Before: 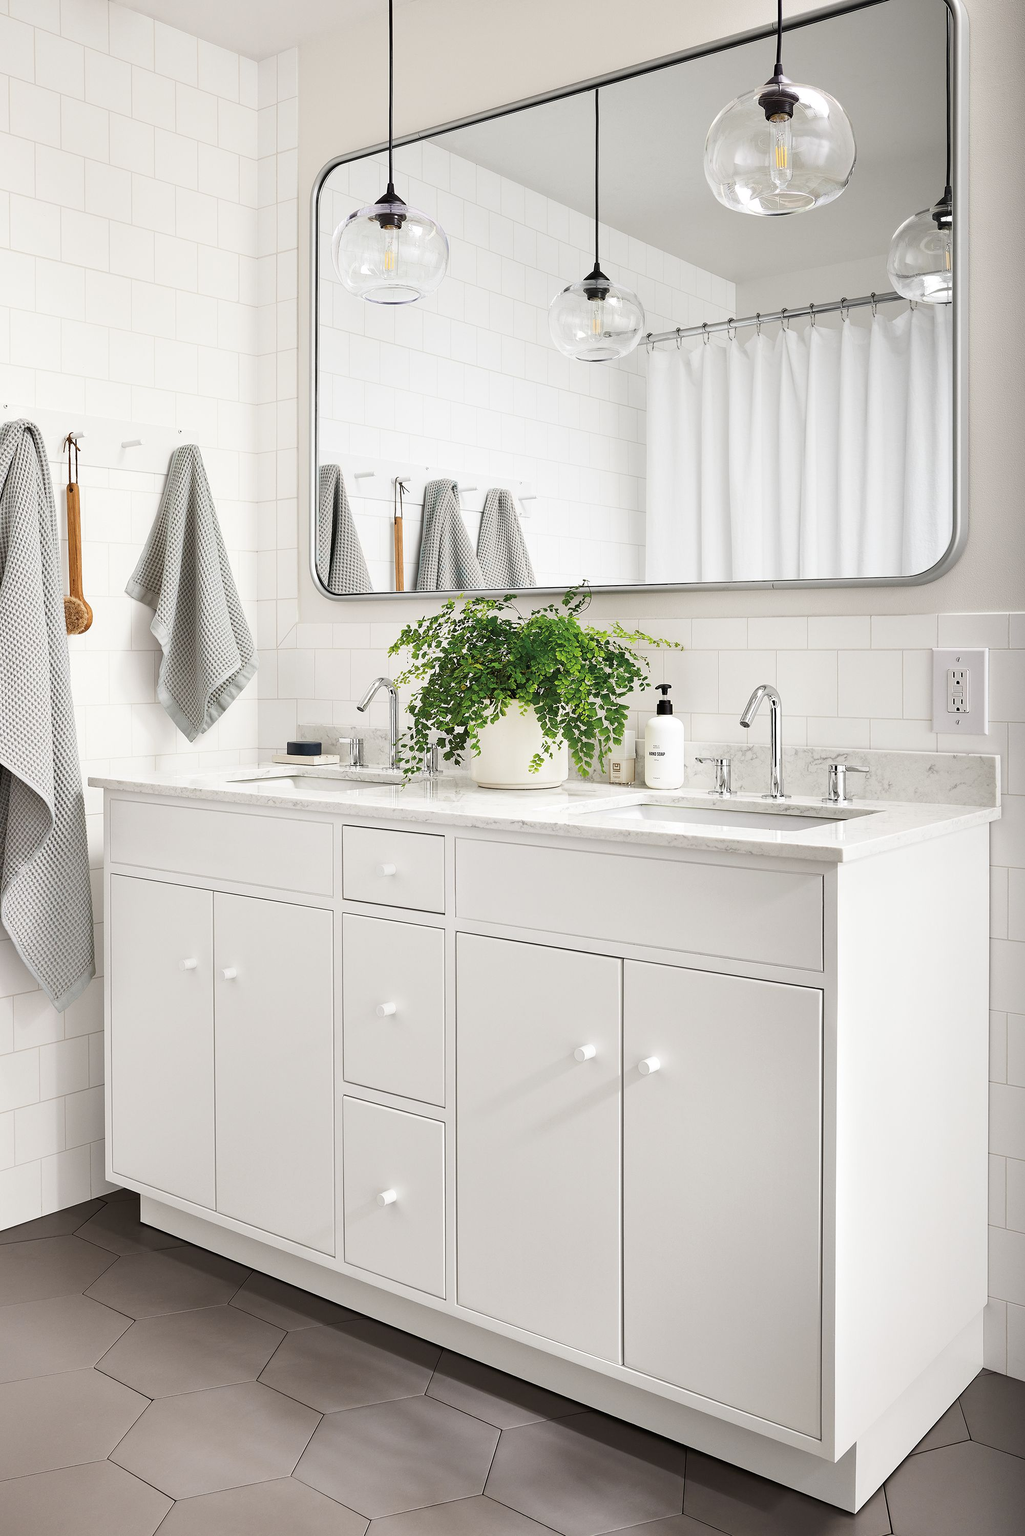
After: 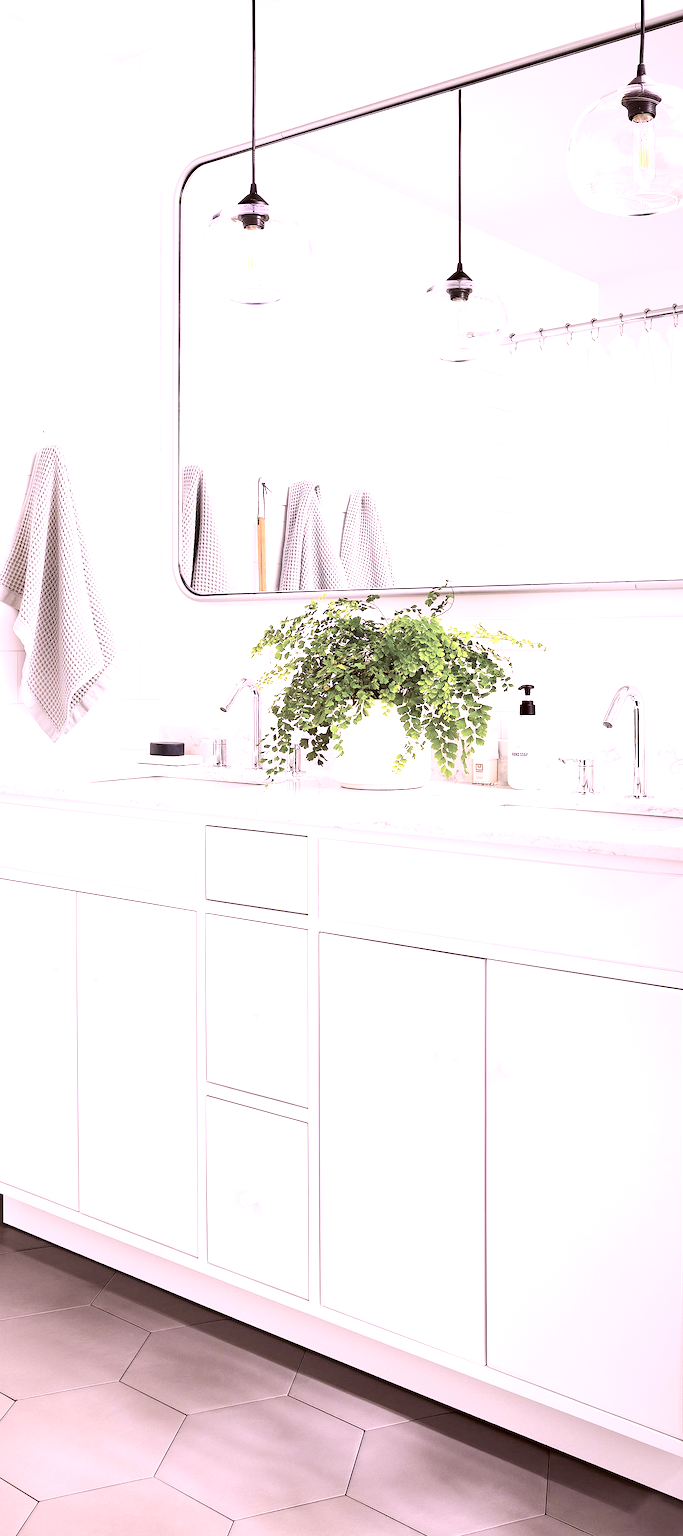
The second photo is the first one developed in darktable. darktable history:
color correction: highlights a* 10.24, highlights b* 9.68, shadows a* 8.27, shadows b* 8.57, saturation 0.803
color calibration: illuminant custom, x 0.367, y 0.392, temperature 4437.42 K, saturation algorithm version 1 (2020)
tone curve: curves: ch0 [(0, 0) (0.003, 0.004) (0.011, 0.006) (0.025, 0.011) (0.044, 0.017) (0.069, 0.029) (0.1, 0.047) (0.136, 0.07) (0.177, 0.121) (0.224, 0.182) (0.277, 0.257) (0.335, 0.342) (0.399, 0.432) (0.468, 0.526) (0.543, 0.621) (0.623, 0.711) (0.709, 0.792) (0.801, 0.87) (0.898, 0.951) (1, 1)], color space Lab, independent channels, preserve colors none
exposure: exposure 0.99 EV, compensate highlight preservation false
crop and rotate: left 13.421%, right 19.878%
